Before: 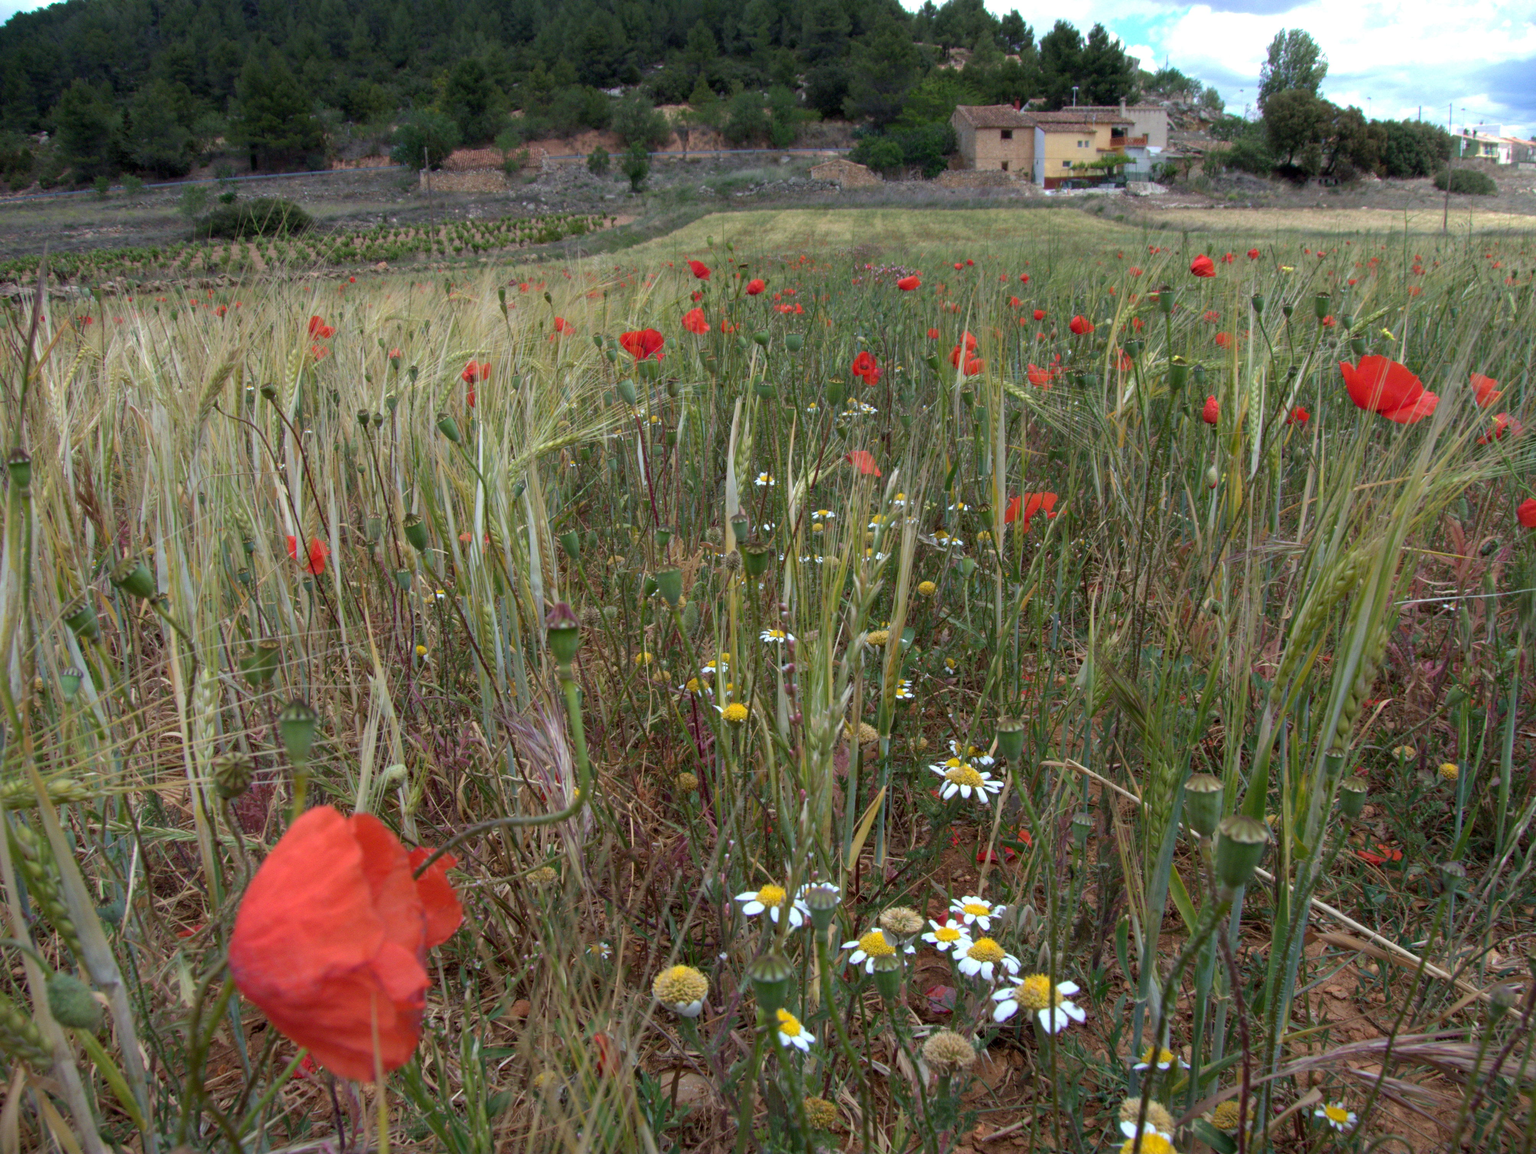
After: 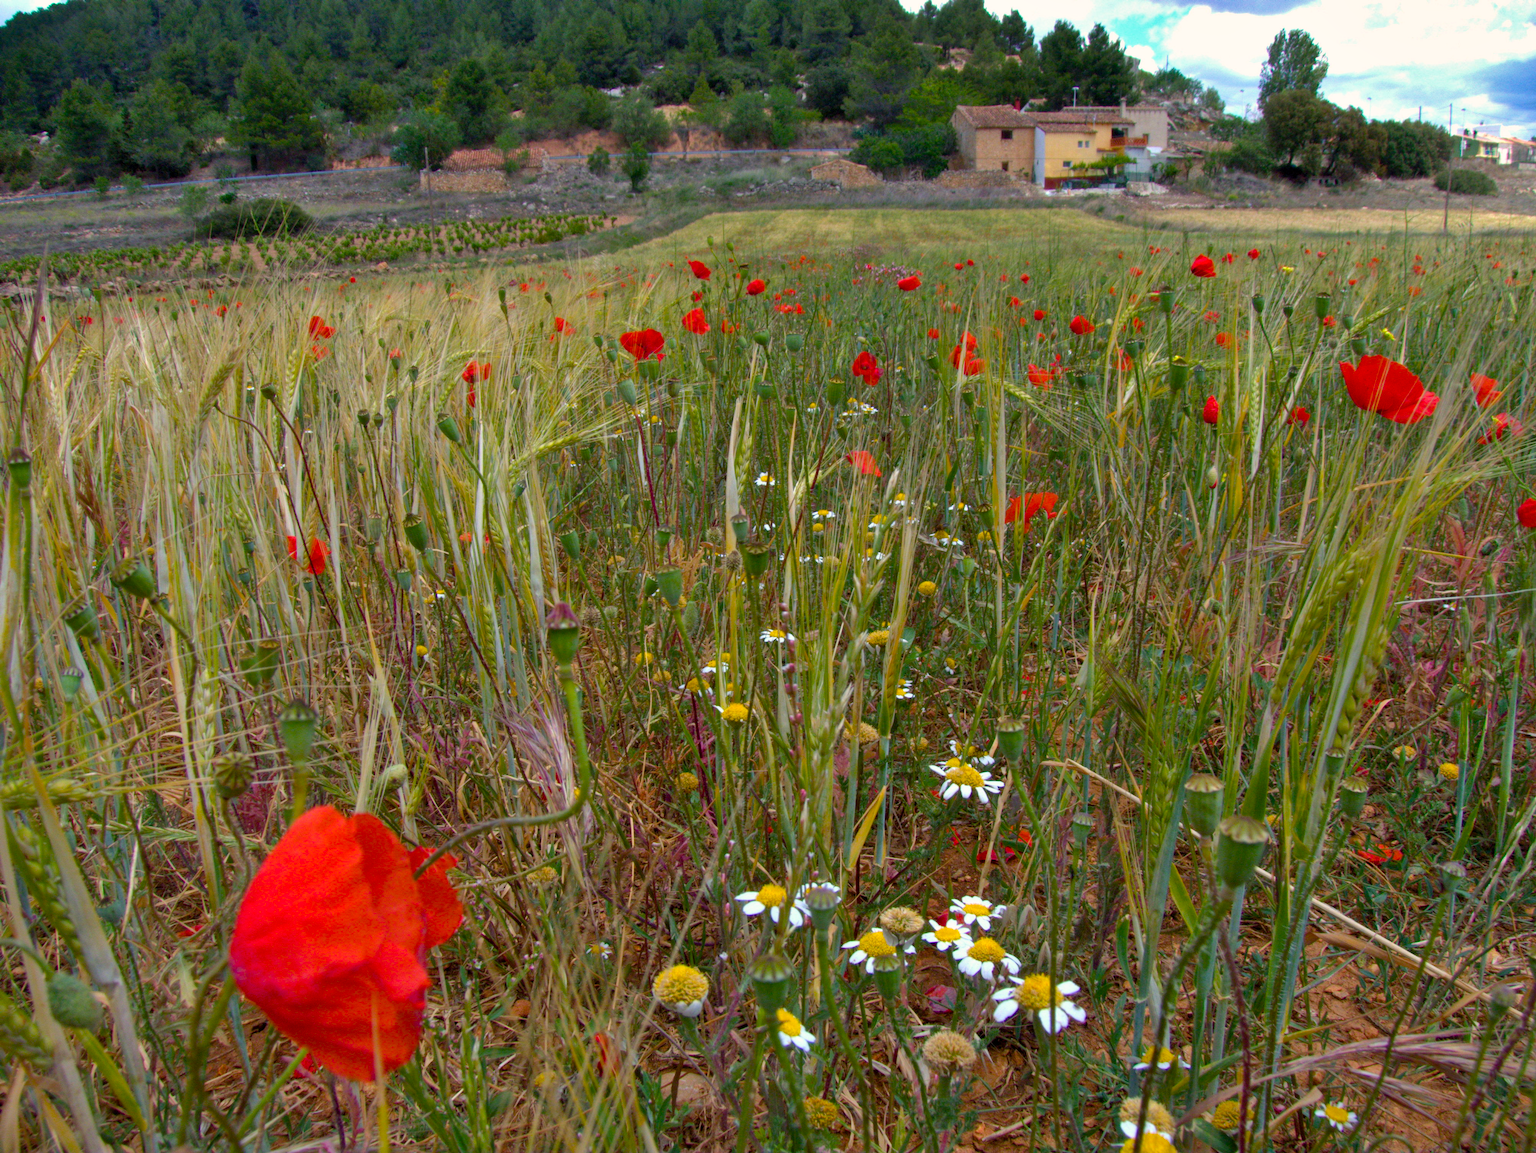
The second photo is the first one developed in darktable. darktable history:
shadows and highlights: soften with gaussian
color balance rgb: highlights gain › chroma 1.59%, highlights gain › hue 54.86°, perceptual saturation grading › global saturation 36.092%, perceptual saturation grading › shadows 34.937%
